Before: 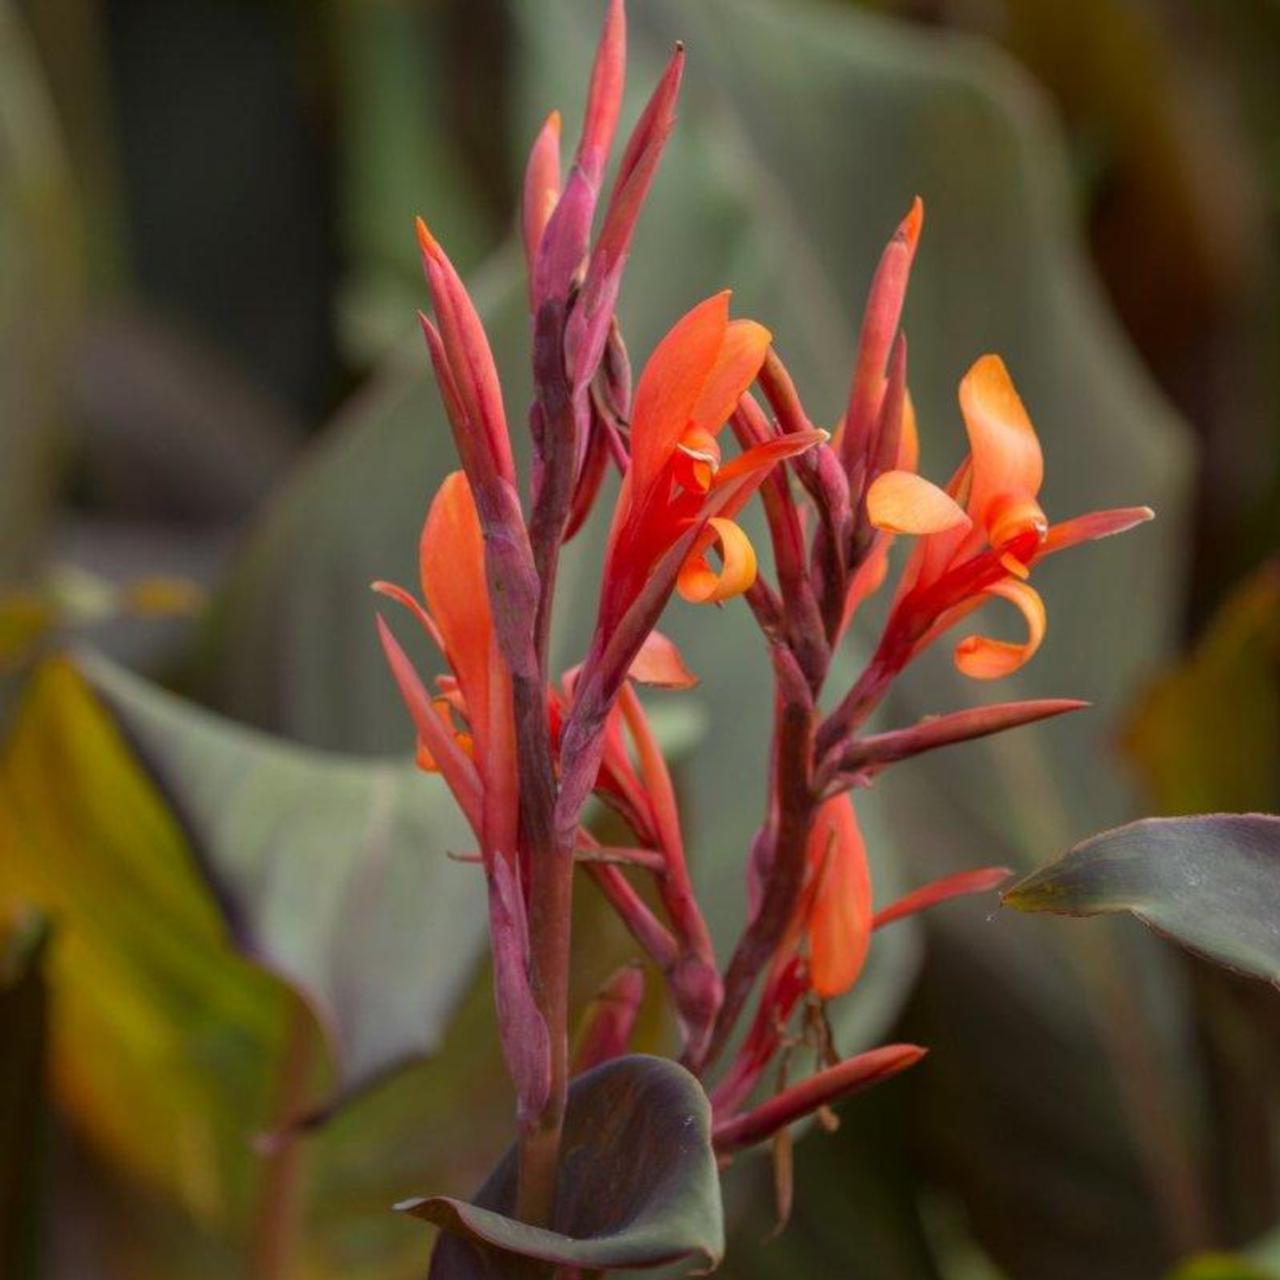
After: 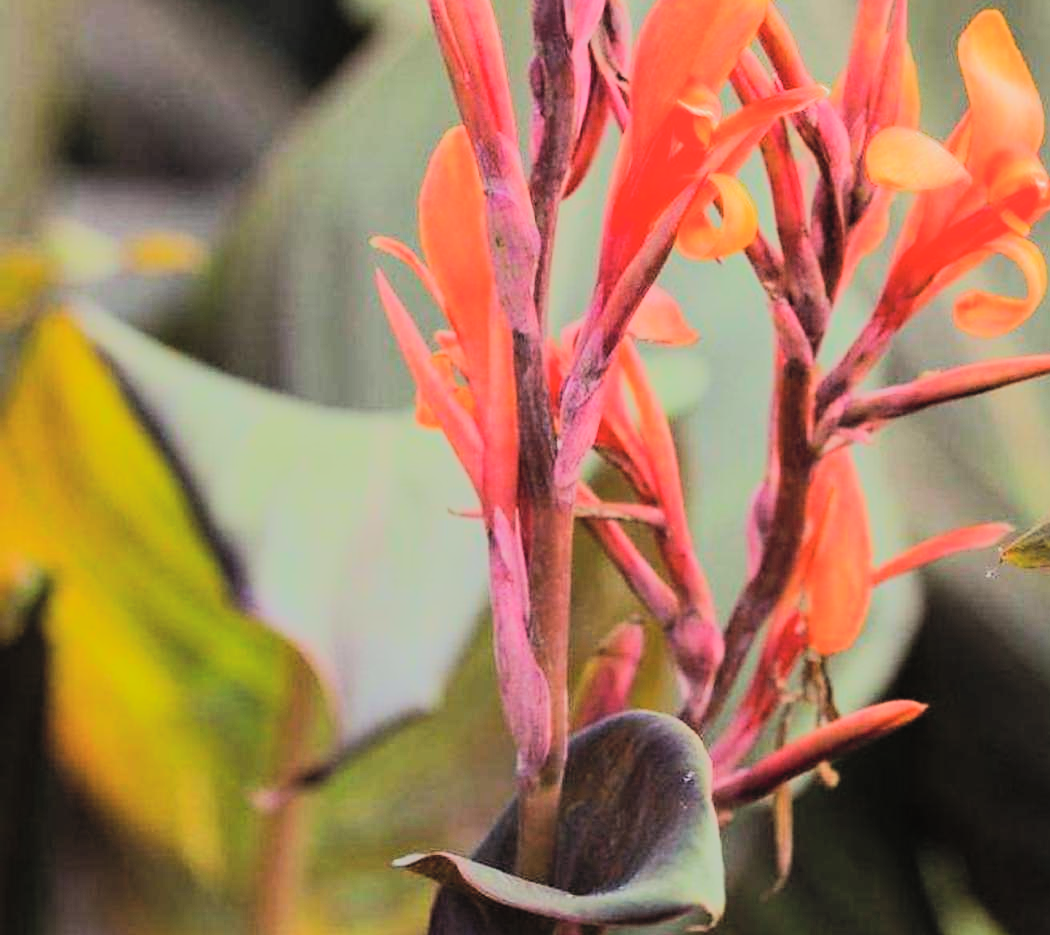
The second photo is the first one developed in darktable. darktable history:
crop: top 26.911%, right 17.965%
sharpen: radius 1.9, amount 0.404, threshold 1.374
color calibration: x 0.356, y 0.368, temperature 4695.94 K
contrast brightness saturation: contrast 0.095, brightness 0.291, saturation 0.148
tone equalizer: -8 EV -0.5 EV, -7 EV -0.281 EV, -6 EV -0.102 EV, -5 EV 0.434 EV, -4 EV 0.978 EV, -3 EV 0.801 EV, -2 EV -0.011 EV, -1 EV 0.139 EV, +0 EV -0.024 EV, edges refinement/feathering 500, mask exposure compensation -1.57 EV, preserve details no
color balance rgb: highlights gain › luminance 7.513%, highlights gain › chroma 1.942%, highlights gain › hue 90.09°, linear chroma grading › global chroma 2.134%, linear chroma grading › mid-tones -0.575%, perceptual saturation grading › global saturation -1.348%, global vibrance 15.063%
filmic rgb: black relative exposure -7.65 EV, white relative exposure 4.56 EV, threshold 3 EV, hardness 3.61, enable highlight reconstruction true
